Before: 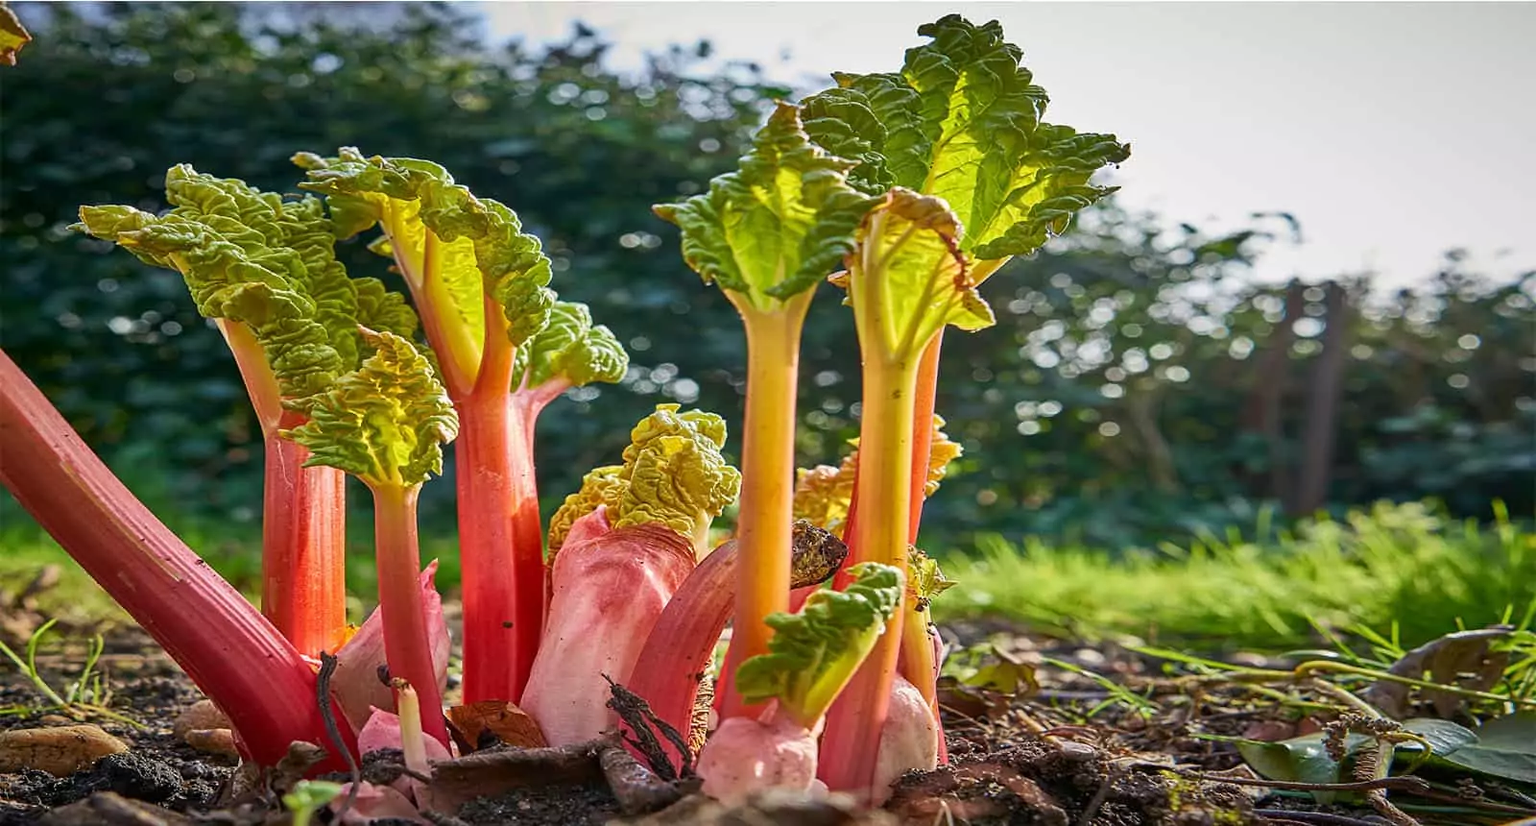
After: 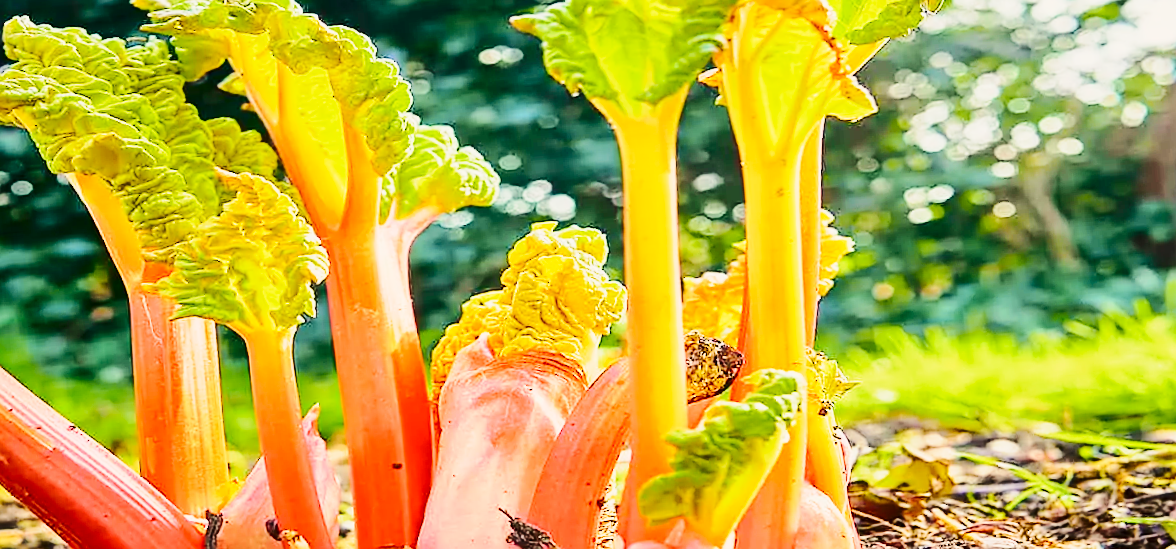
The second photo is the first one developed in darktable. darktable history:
color zones: curves: ch0 [(0, 0.613) (0.01, 0.613) (0.245, 0.448) (0.498, 0.529) (0.642, 0.665) (0.879, 0.777) (0.99, 0.613)]; ch1 [(0, 0) (0.143, 0) (0.286, 0) (0.429, 0) (0.571, 0) (0.714, 0) (0.857, 0)], mix -93.41%
tone curve: curves: ch0 [(0, 0.011) (0.104, 0.085) (0.236, 0.234) (0.398, 0.507) (0.472, 0.62) (0.641, 0.773) (0.835, 0.883) (1, 0.961)]; ch1 [(0, 0) (0.353, 0.344) (0.43, 0.401) (0.479, 0.476) (0.502, 0.504) (0.54, 0.542) (0.602, 0.613) (0.638, 0.668) (0.693, 0.727) (1, 1)]; ch2 [(0, 0) (0.34, 0.314) (0.434, 0.43) (0.5, 0.506) (0.528, 0.534) (0.55, 0.567) (0.595, 0.613) (0.644, 0.729) (1, 1)], color space Lab, independent channels, preserve colors none
sharpen: radius 1
crop: left 11.123%, top 27.61%, right 18.3%, bottom 17.034%
rotate and perspective: rotation -4.86°, automatic cropping off
white balance: red 1.029, blue 0.92
exposure: black level correction 0.001, exposure 0.5 EV, compensate exposure bias true, compensate highlight preservation false
base curve: curves: ch0 [(0, 0) (0.028, 0.03) (0.121, 0.232) (0.46, 0.748) (0.859, 0.968) (1, 1)], preserve colors none
